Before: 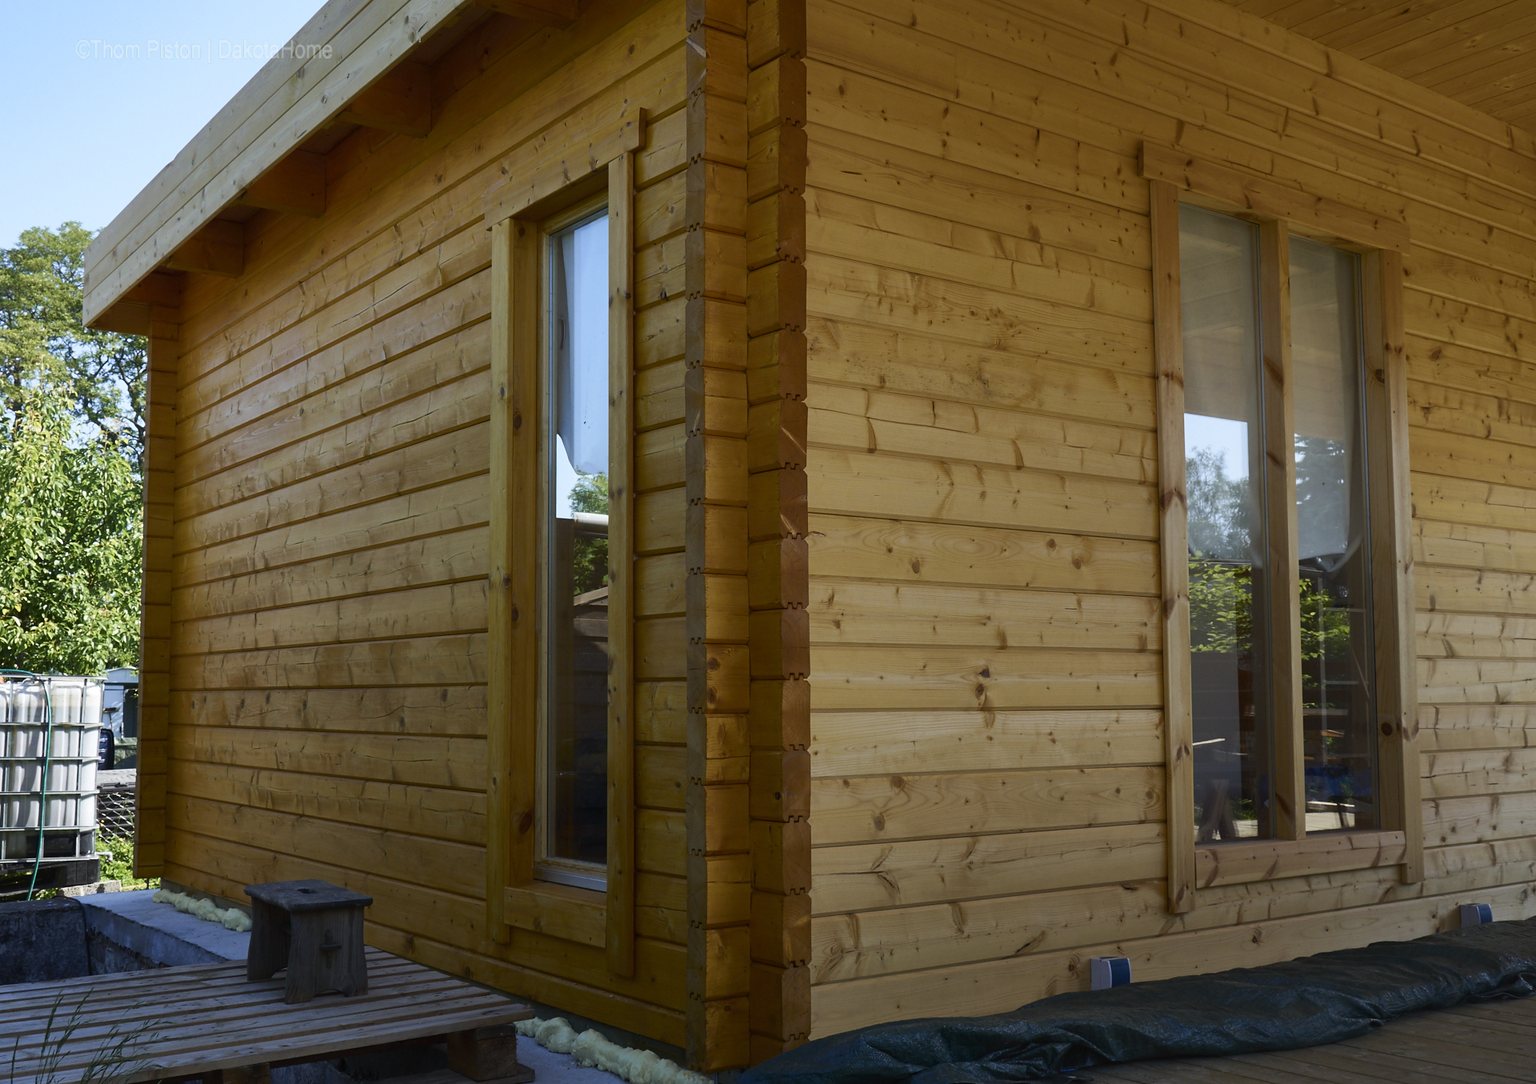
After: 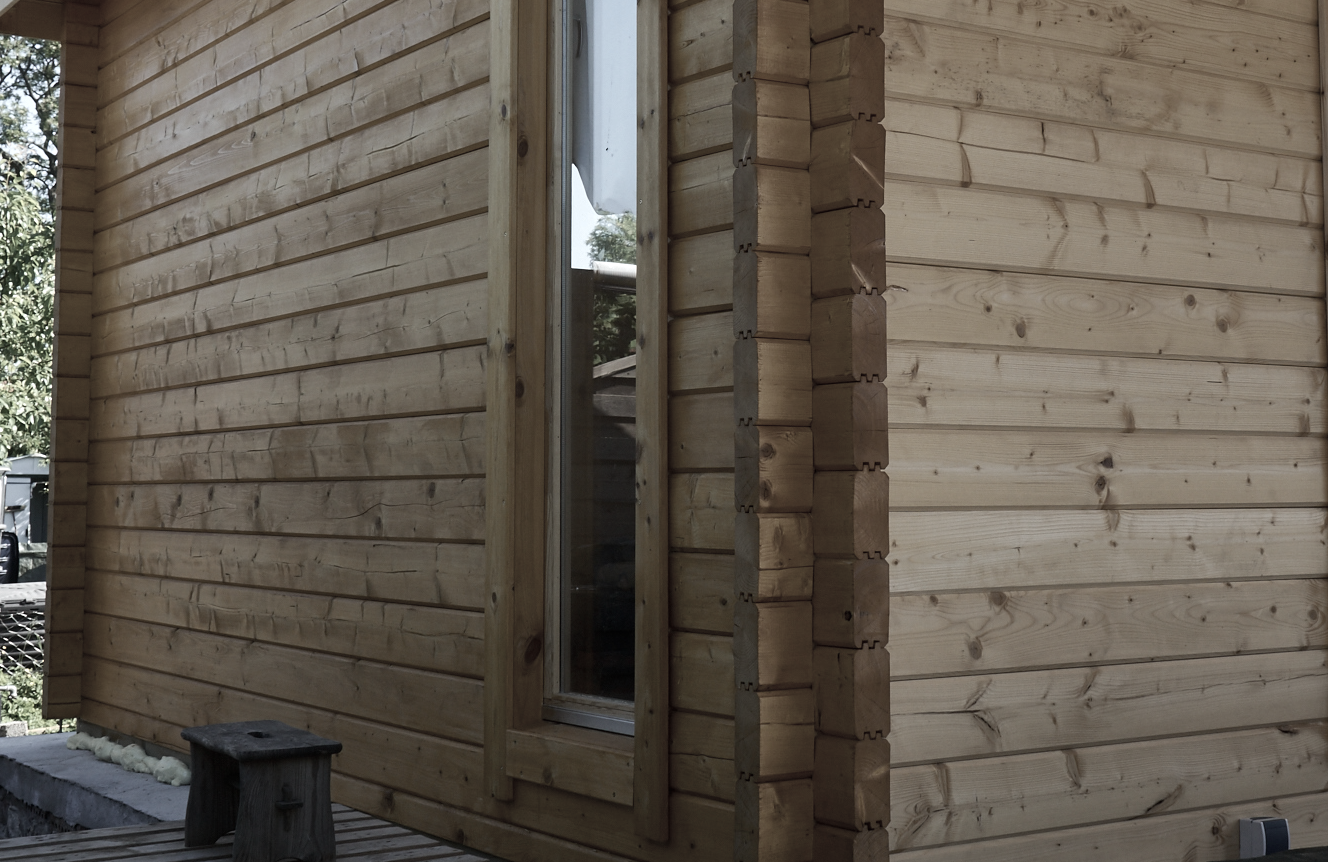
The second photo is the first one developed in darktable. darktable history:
crop: left 6.489%, top 28.017%, right 24.331%, bottom 8.356%
exposure: exposure 0.206 EV, compensate exposure bias true, compensate highlight preservation false
color zones: curves: ch1 [(0, 0.153) (0.143, 0.15) (0.286, 0.151) (0.429, 0.152) (0.571, 0.152) (0.714, 0.151) (0.857, 0.151) (1, 0.153)]
